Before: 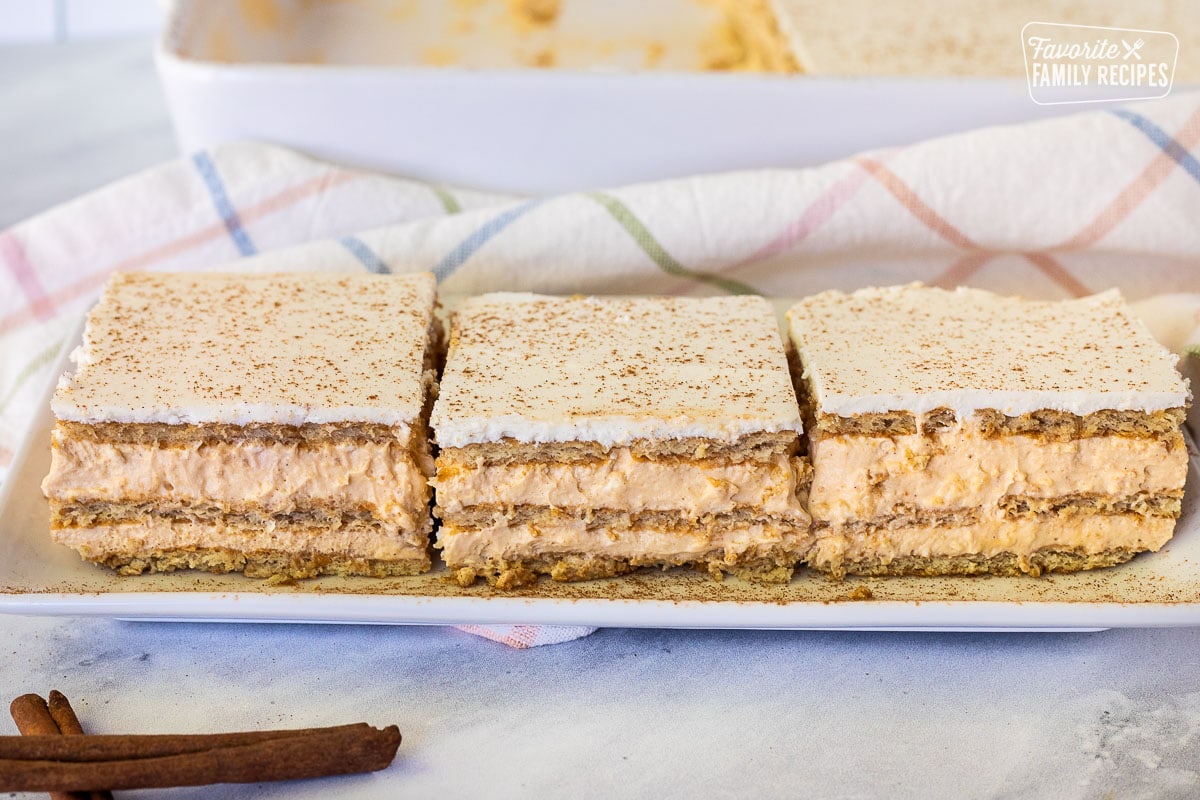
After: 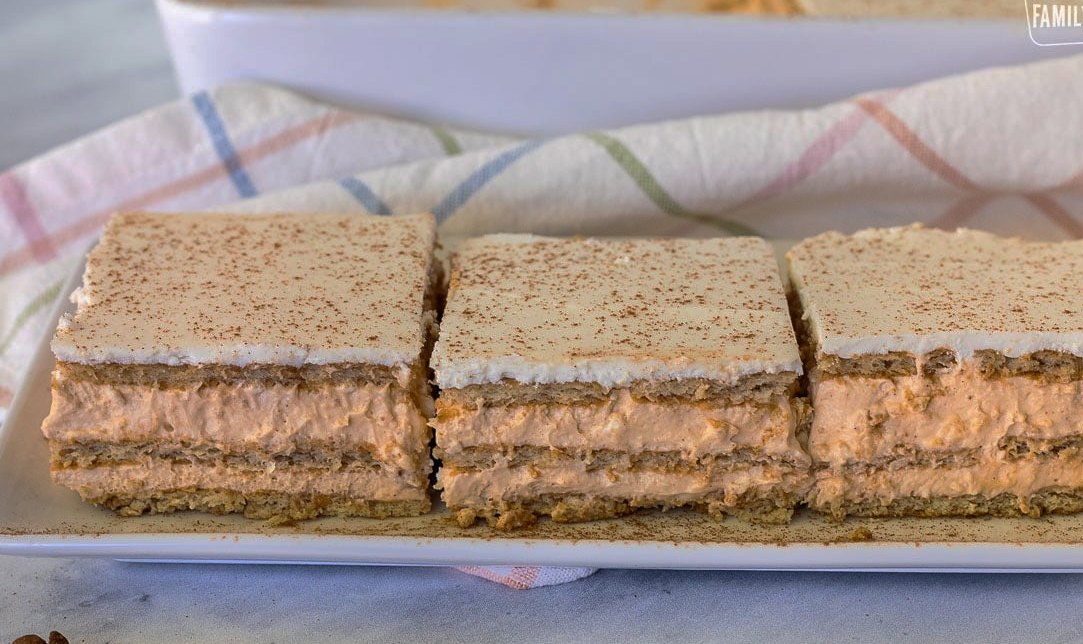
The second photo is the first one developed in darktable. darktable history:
crop: top 7.481%, right 9.723%, bottom 11.984%
base curve: curves: ch0 [(0, 0) (0.826, 0.587) (1, 1)], preserve colors none
